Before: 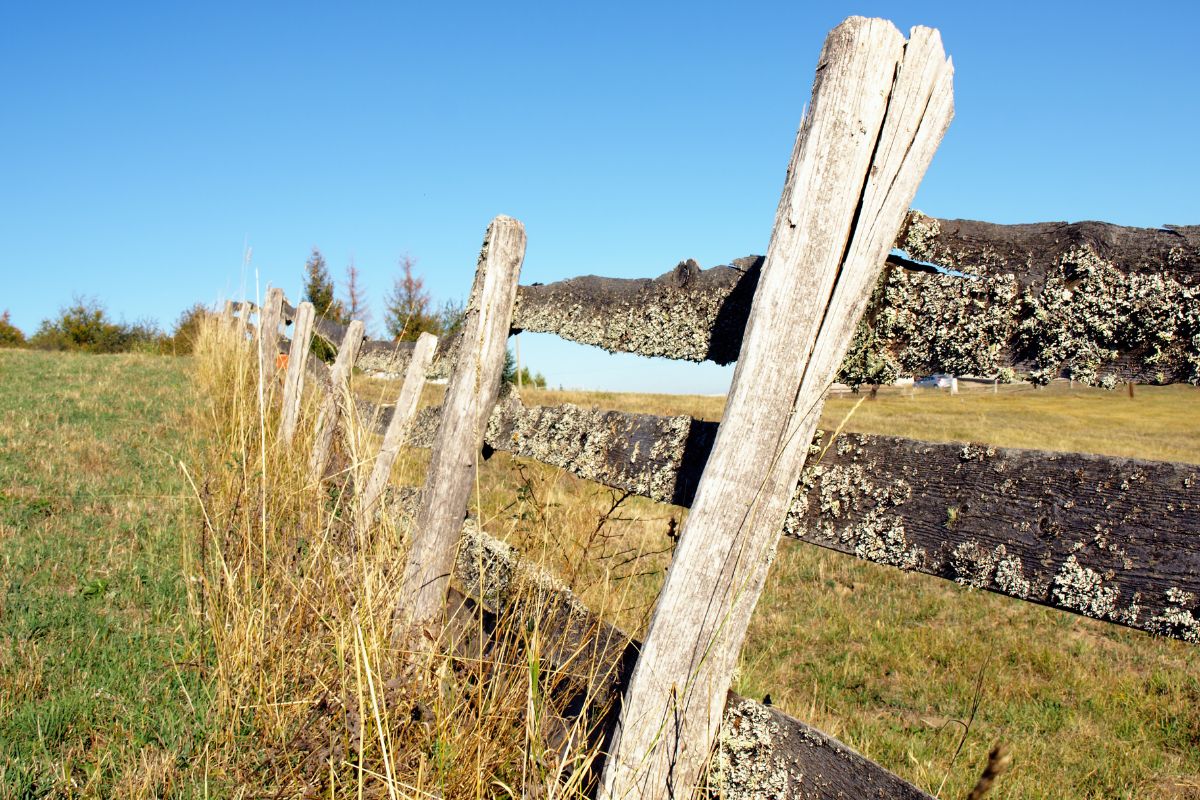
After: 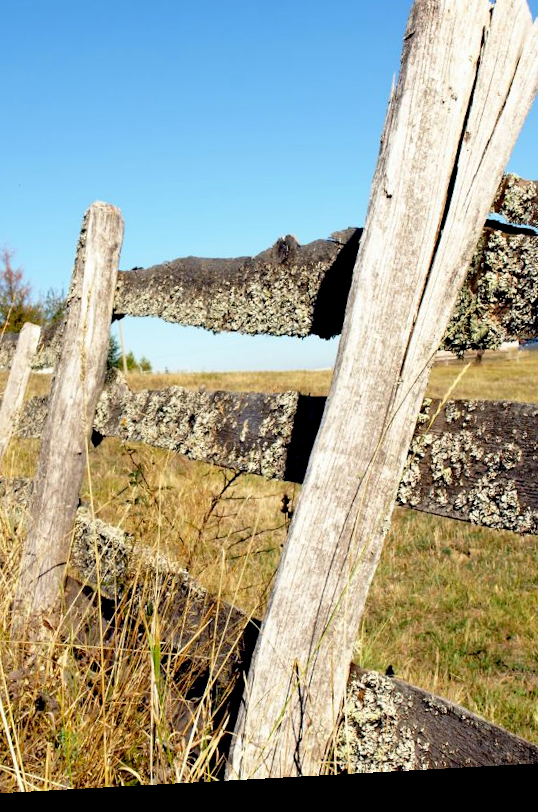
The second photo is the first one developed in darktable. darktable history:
exposure: black level correction 0.009, exposure 0.014 EV, compensate highlight preservation false
rotate and perspective: rotation -3.18°, automatic cropping off
crop: left 33.452%, top 6.025%, right 23.155%
